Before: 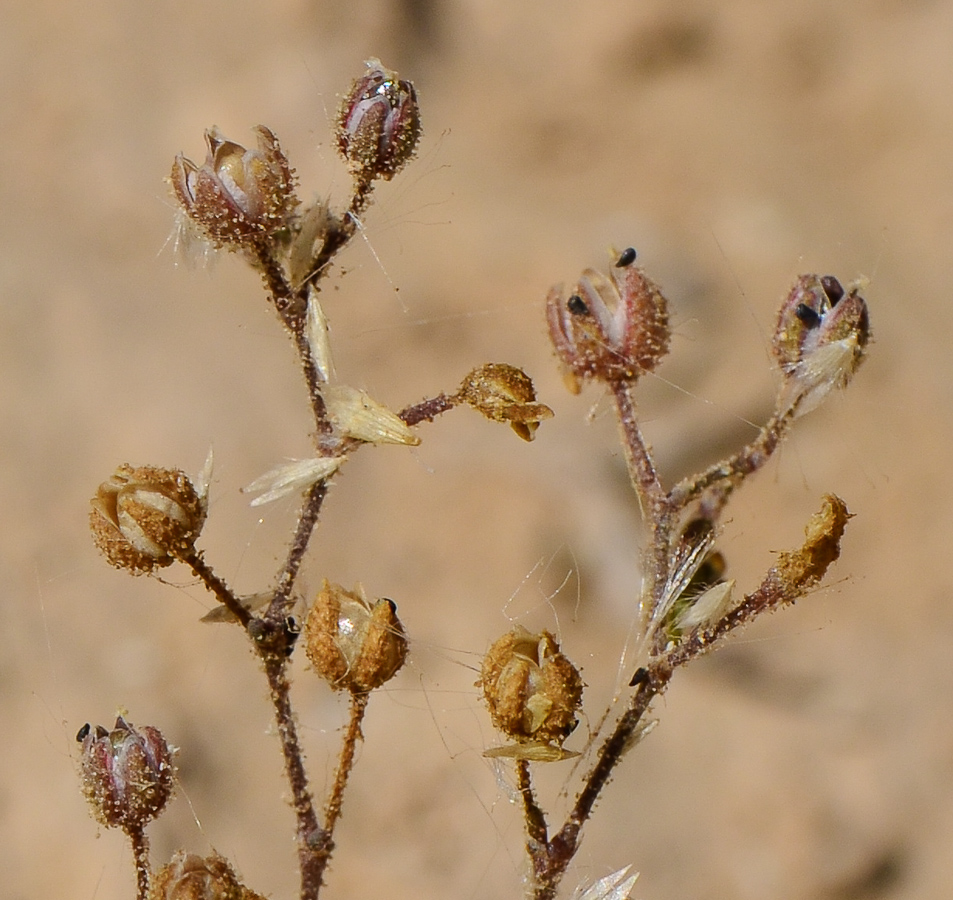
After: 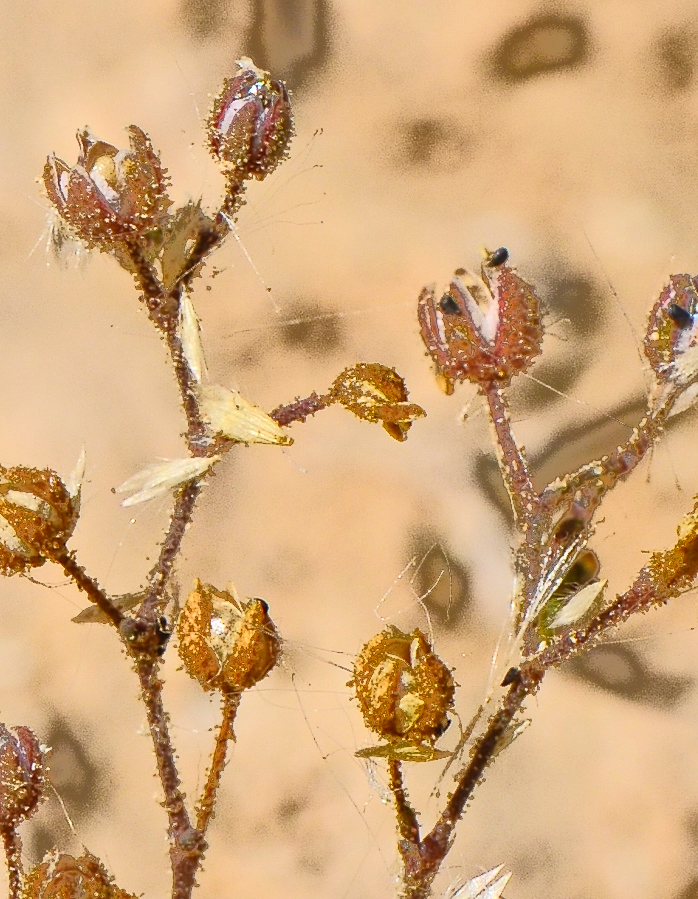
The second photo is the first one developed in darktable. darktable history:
crop: left 13.443%, right 13.31%
contrast brightness saturation: contrast 0.2, brightness 0.16, saturation 0.22
tone equalizer: -8 EV 1 EV, -7 EV 1 EV, -6 EV 1 EV, -5 EV 1 EV, -4 EV 1 EV, -3 EV 0.75 EV, -2 EV 0.5 EV, -1 EV 0.25 EV
fill light: exposure -0.73 EV, center 0.69, width 2.2
